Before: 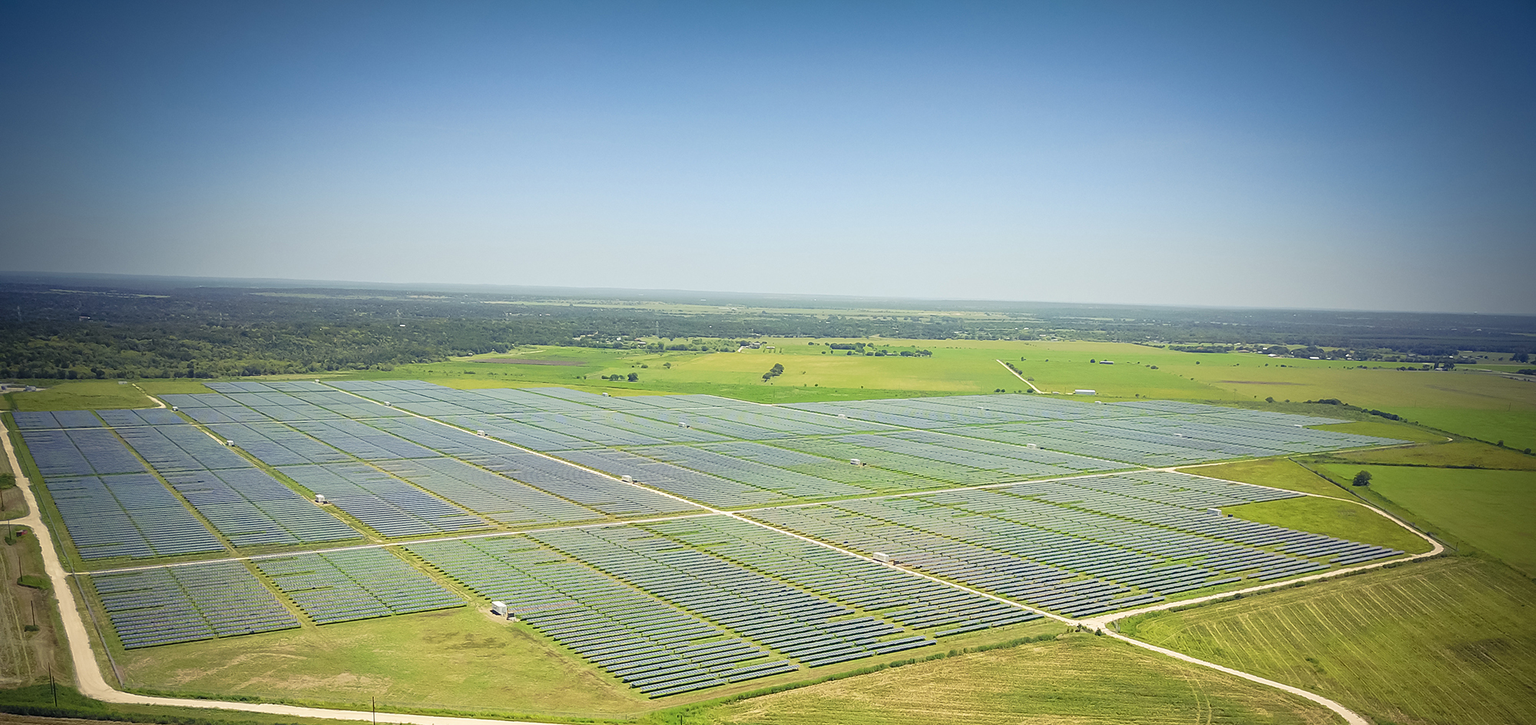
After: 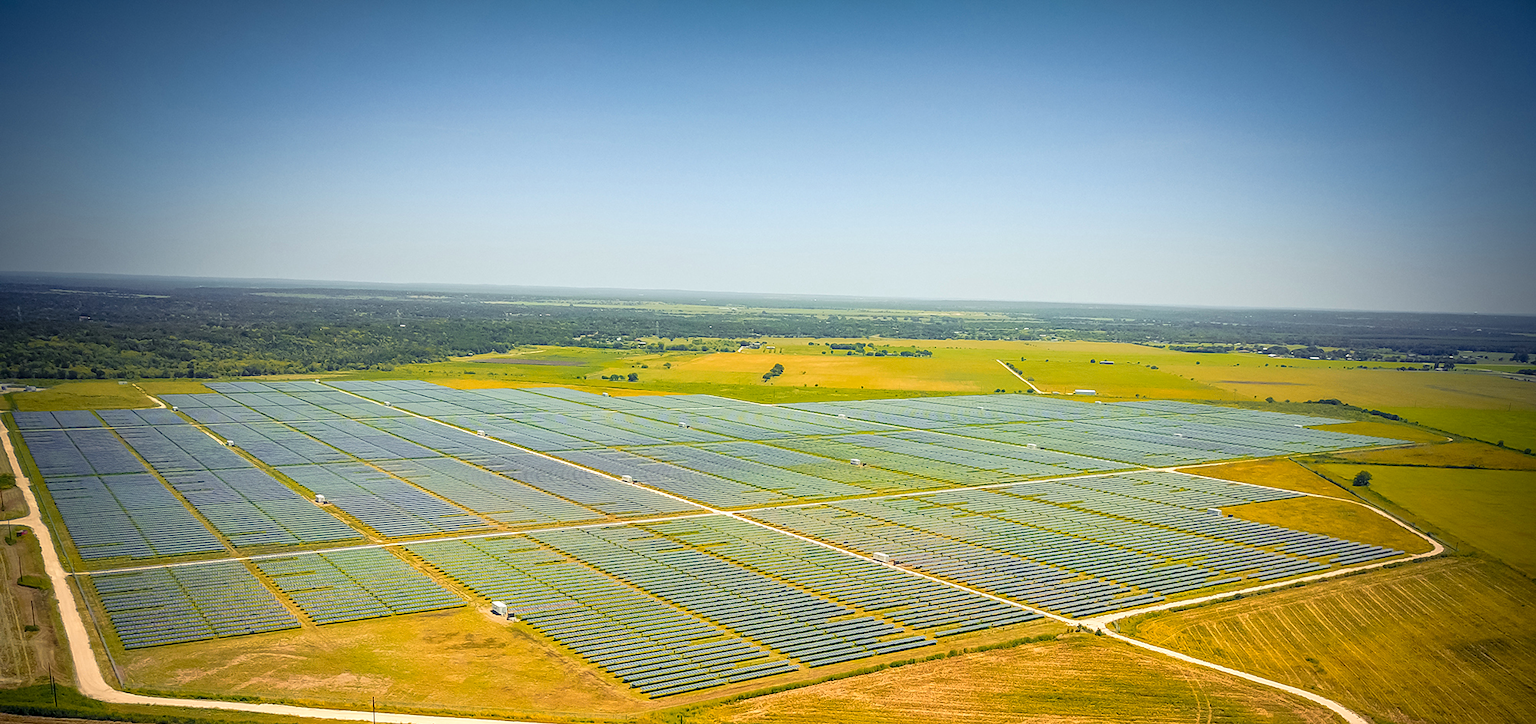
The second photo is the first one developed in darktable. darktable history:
color zones: curves: ch1 [(0.24, 0.629) (0.75, 0.5)]; ch2 [(0.255, 0.454) (0.745, 0.491)], mix 102.12%
local contrast: detail 130%
